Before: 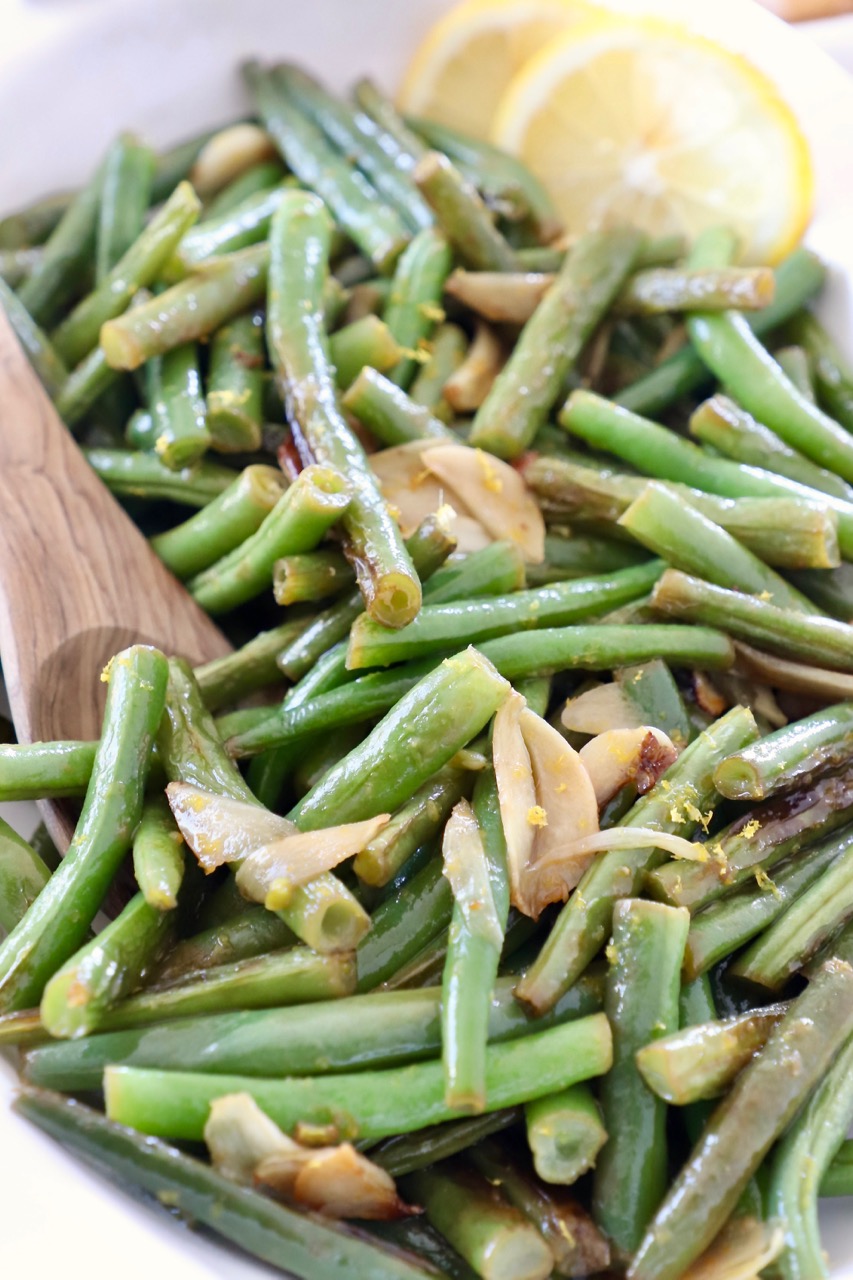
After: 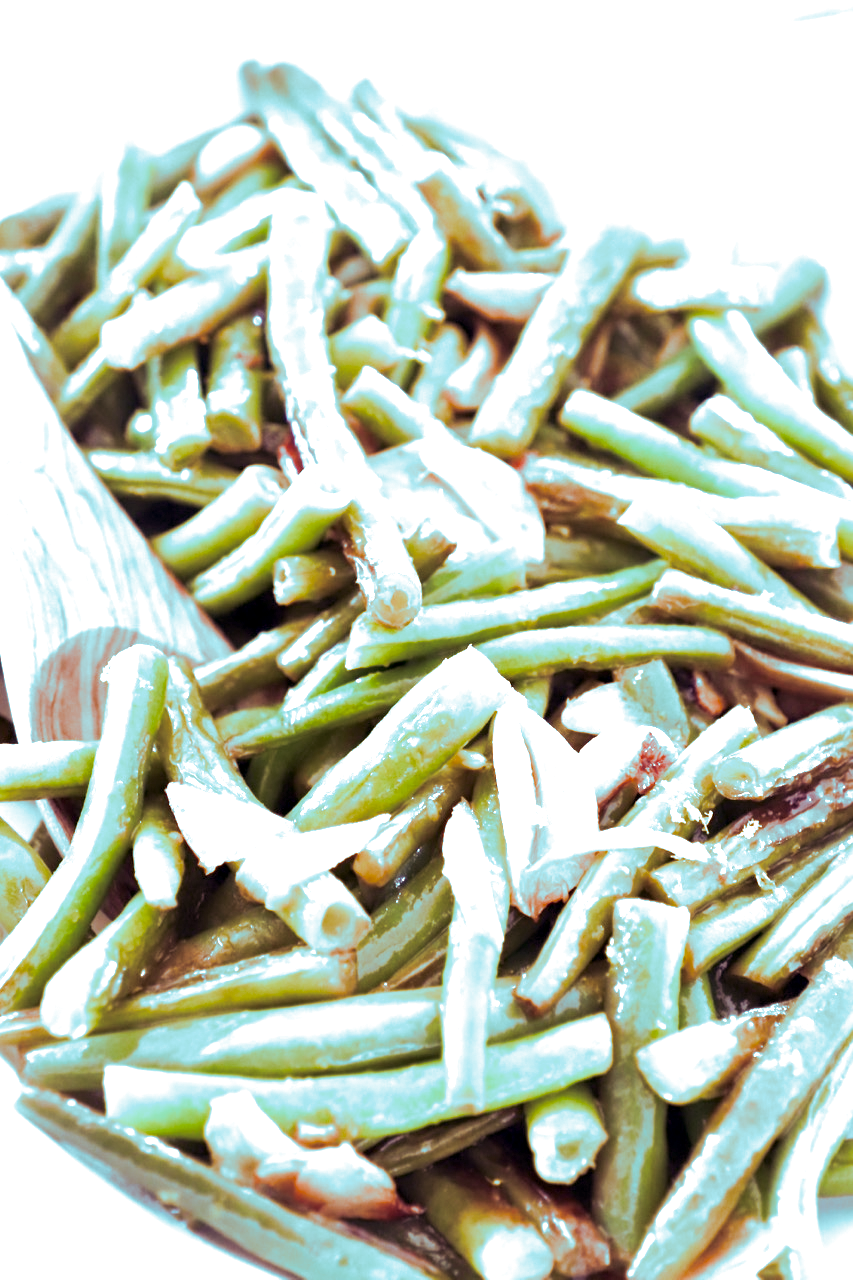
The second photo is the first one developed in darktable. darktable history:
split-toning: shadows › hue 327.6°, highlights › hue 198°, highlights › saturation 0.55, balance -21.25, compress 0%
exposure: black level correction 0.001, exposure 1.3 EV, compensate highlight preservation false
color correction: highlights a* 21.16, highlights b* 19.61
